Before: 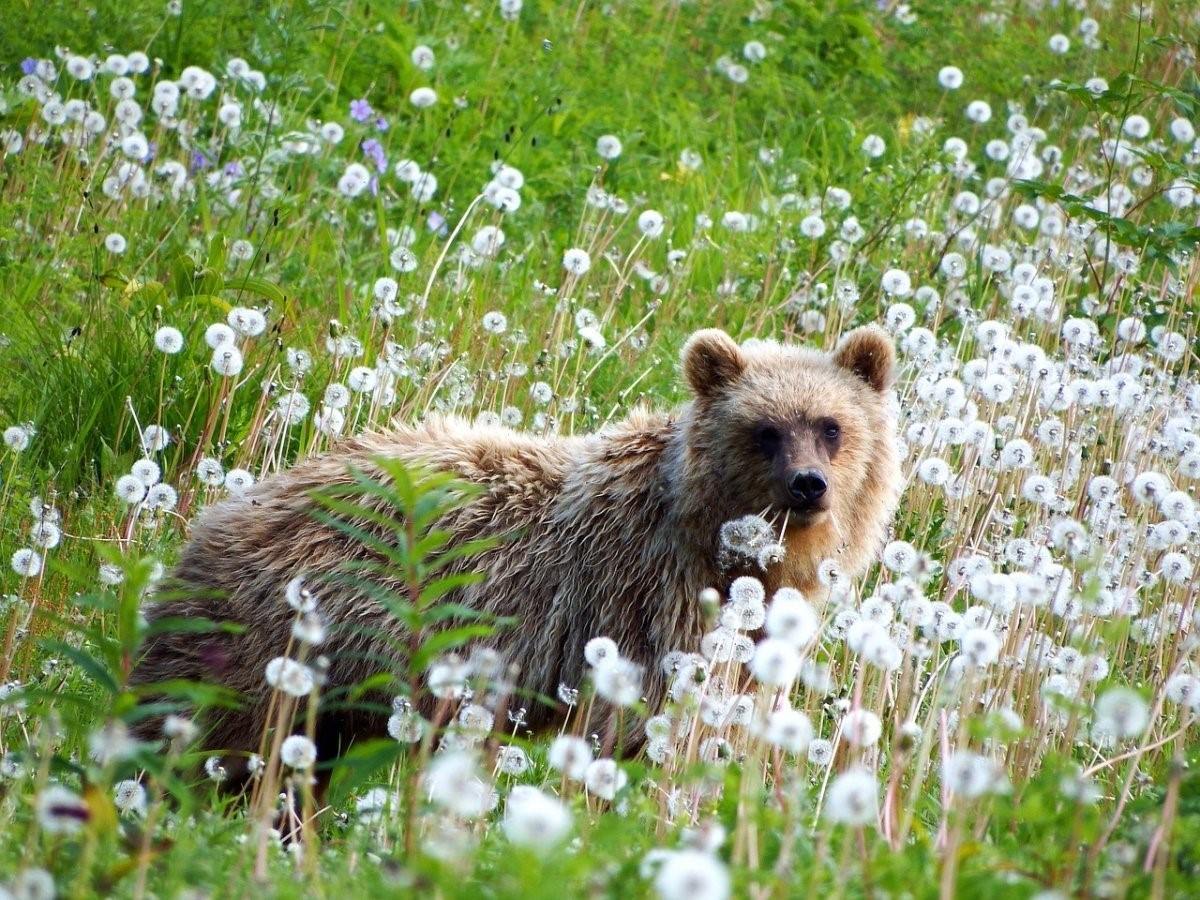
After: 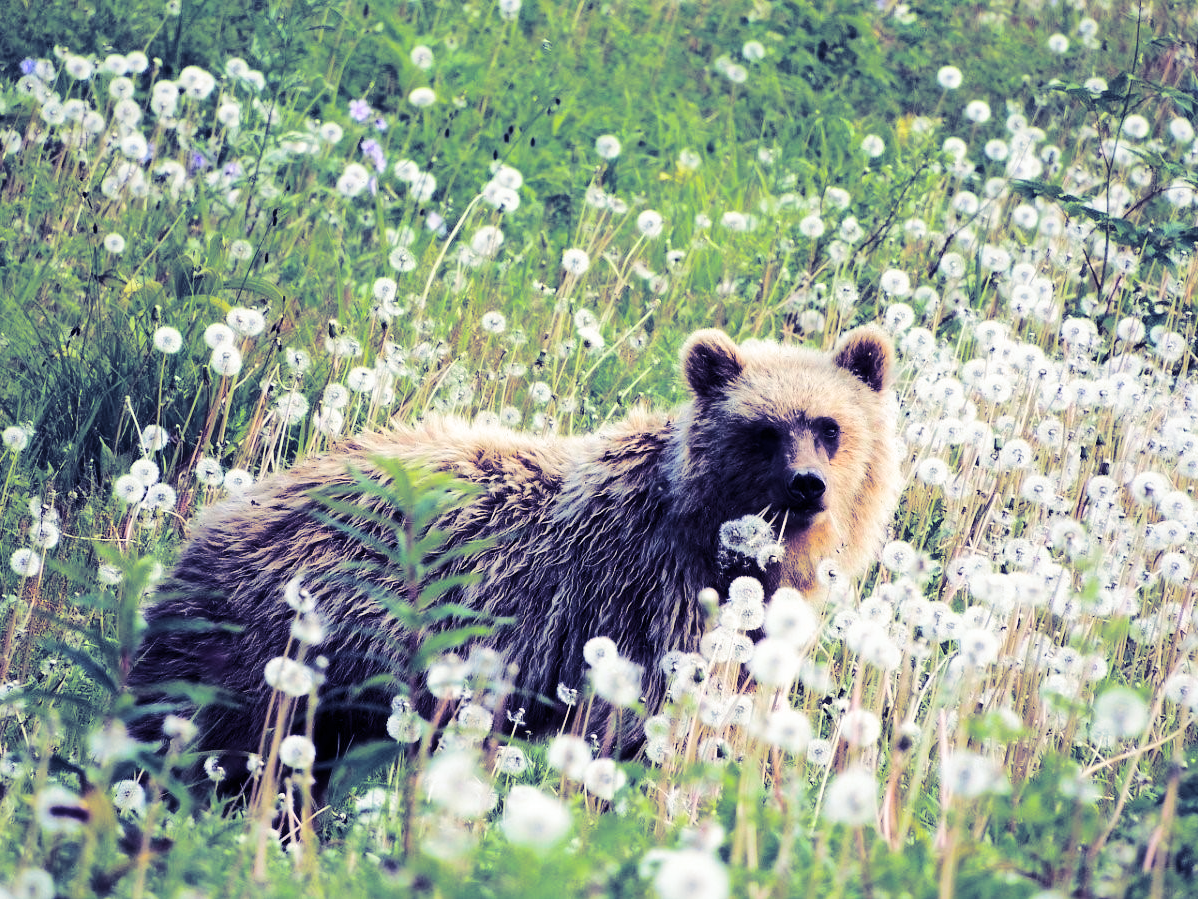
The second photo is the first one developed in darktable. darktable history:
crop and rotate: left 0.126%
rgb curve: curves: ch0 [(0, 0) (0.284, 0.292) (0.505, 0.644) (1, 1)]; ch1 [(0, 0) (0.284, 0.292) (0.505, 0.644) (1, 1)]; ch2 [(0, 0) (0.284, 0.292) (0.505, 0.644) (1, 1)], compensate middle gray true
split-toning: shadows › hue 242.67°, shadows › saturation 0.733, highlights › hue 45.33°, highlights › saturation 0.667, balance -53.304, compress 21.15%
